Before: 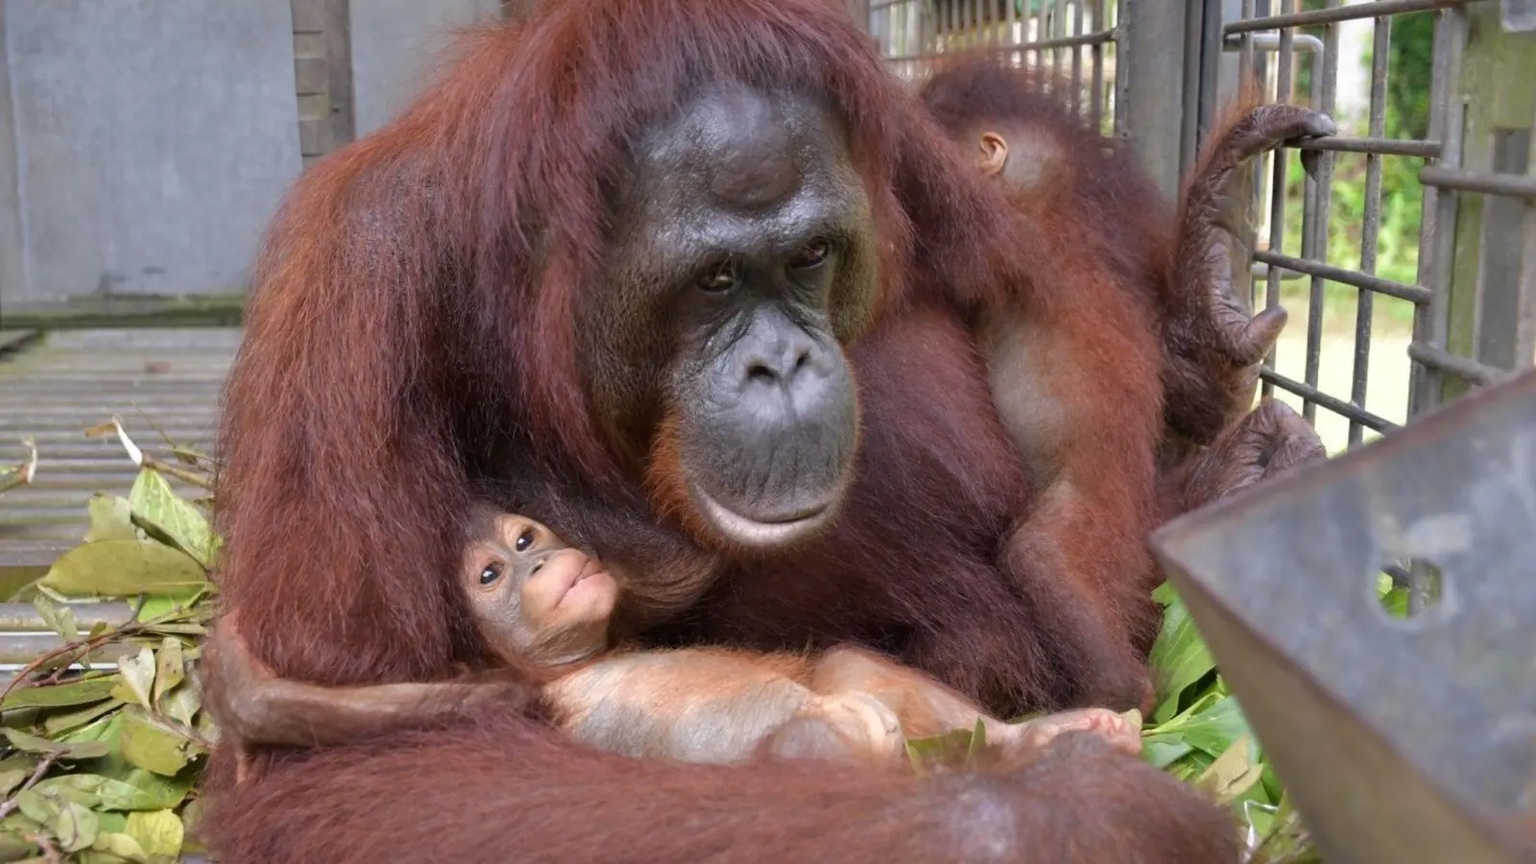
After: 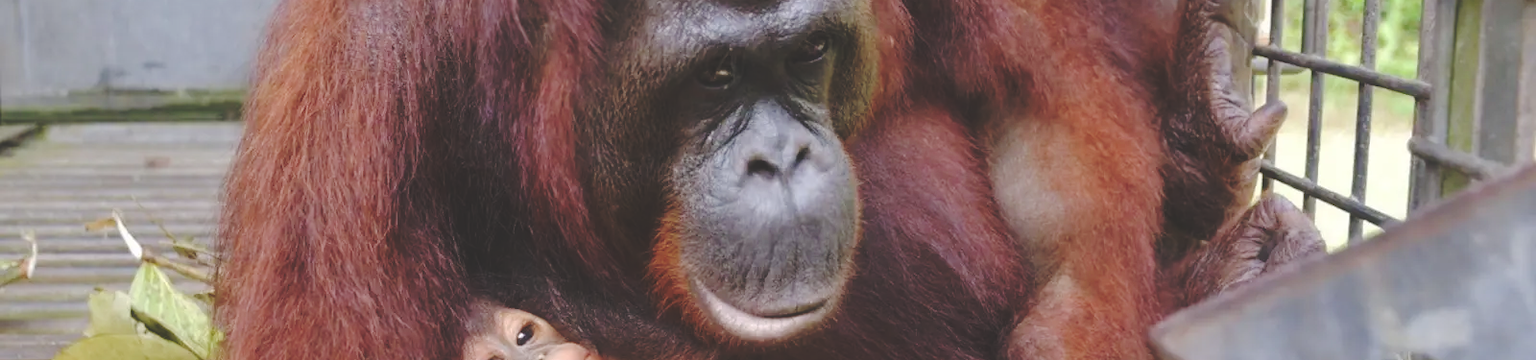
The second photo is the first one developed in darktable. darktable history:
base curve: curves: ch0 [(0, 0.024) (0.055, 0.065) (0.121, 0.166) (0.236, 0.319) (0.693, 0.726) (1, 1)], preserve colors none
crop and rotate: top 23.84%, bottom 34.294%
